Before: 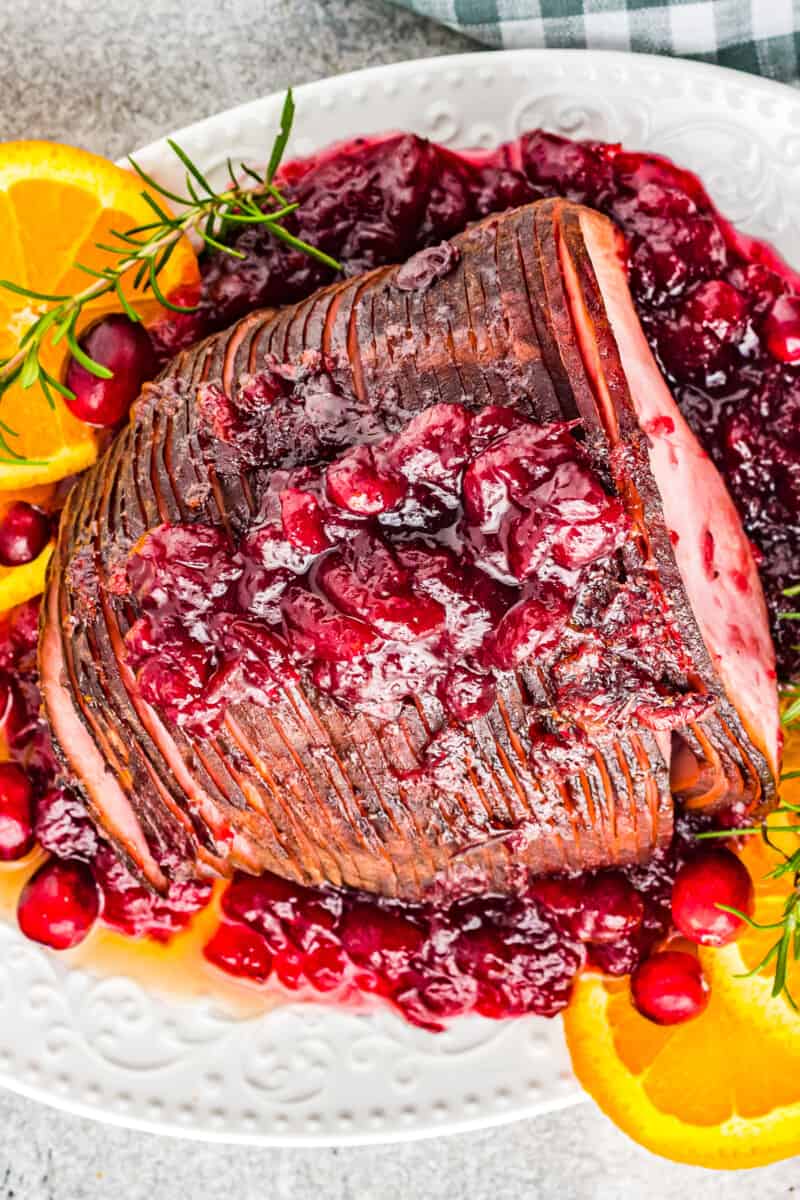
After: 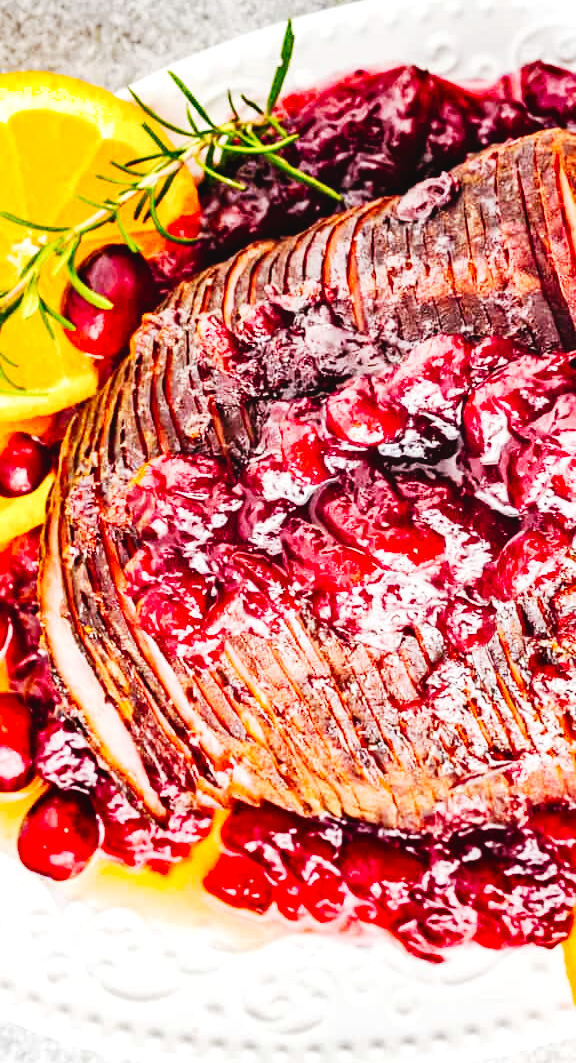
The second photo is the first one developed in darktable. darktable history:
crop: top 5.774%, right 27.892%, bottom 5.561%
shadows and highlights: soften with gaussian
tone curve: curves: ch0 [(0, 0.036) (0.037, 0.042) (0.184, 0.146) (0.438, 0.521) (0.54, 0.668) (0.698, 0.835) (0.856, 0.92) (1, 0.98)]; ch1 [(0, 0) (0.393, 0.415) (0.447, 0.448) (0.482, 0.459) (0.509, 0.496) (0.527, 0.525) (0.571, 0.602) (0.619, 0.671) (0.715, 0.729) (1, 1)]; ch2 [(0, 0) (0.369, 0.388) (0.449, 0.454) (0.499, 0.5) (0.521, 0.517) (0.53, 0.544) (0.561, 0.607) (0.674, 0.735) (1, 1)], preserve colors none
exposure: black level correction 0.001, exposure 0.5 EV, compensate highlight preservation false
